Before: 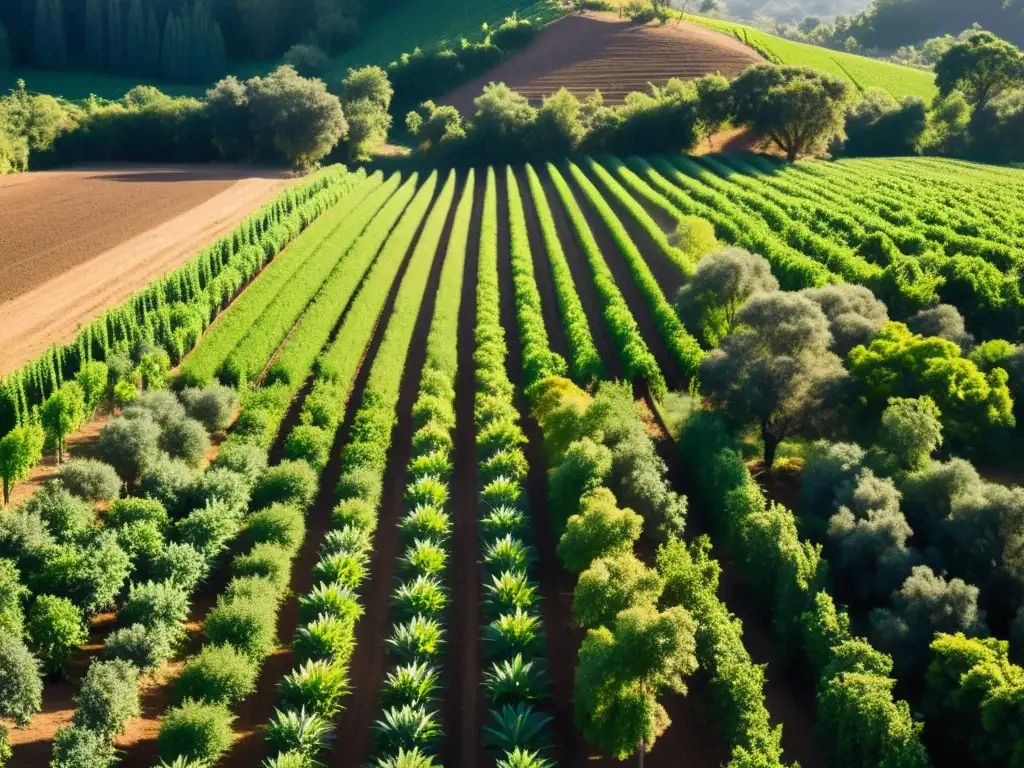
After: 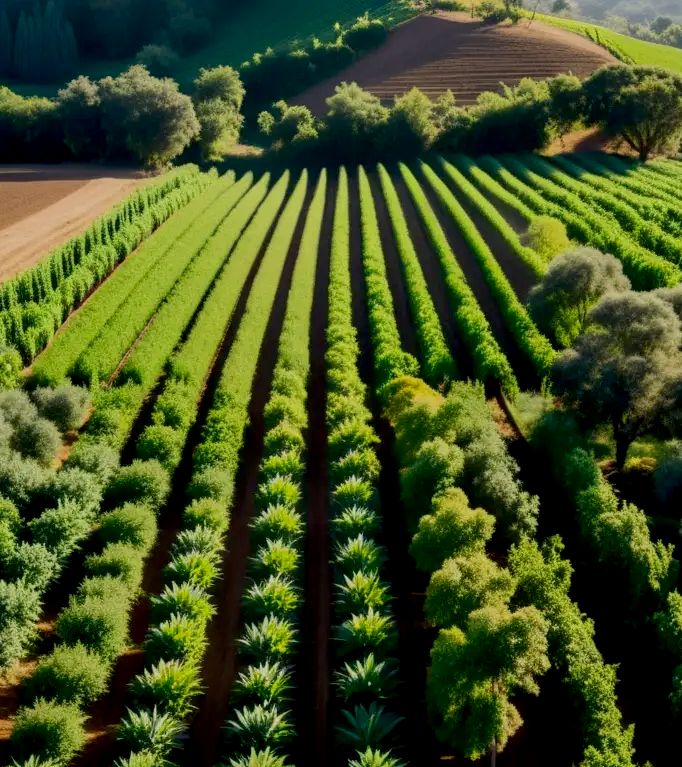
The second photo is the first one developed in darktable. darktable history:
local contrast: highlights 61%, shadows 114%, detail 107%, midtone range 0.535
exposure: black level correction 0.011, exposure -0.483 EV, compensate highlight preservation false
crop and rotate: left 14.471%, right 18.837%
